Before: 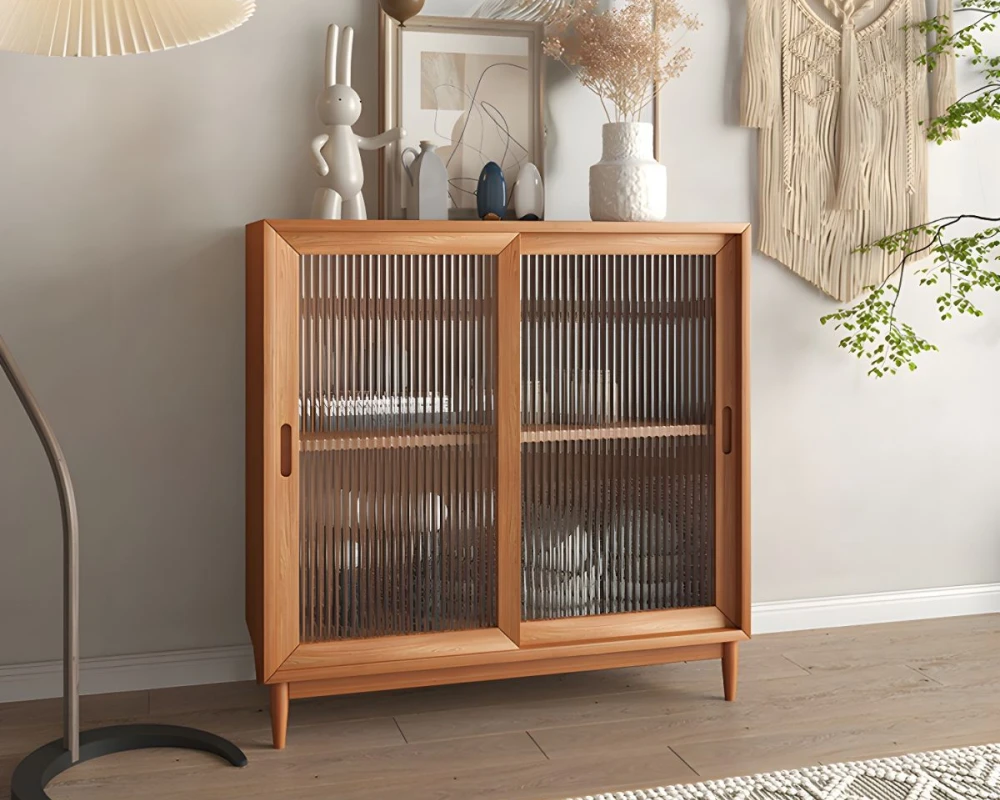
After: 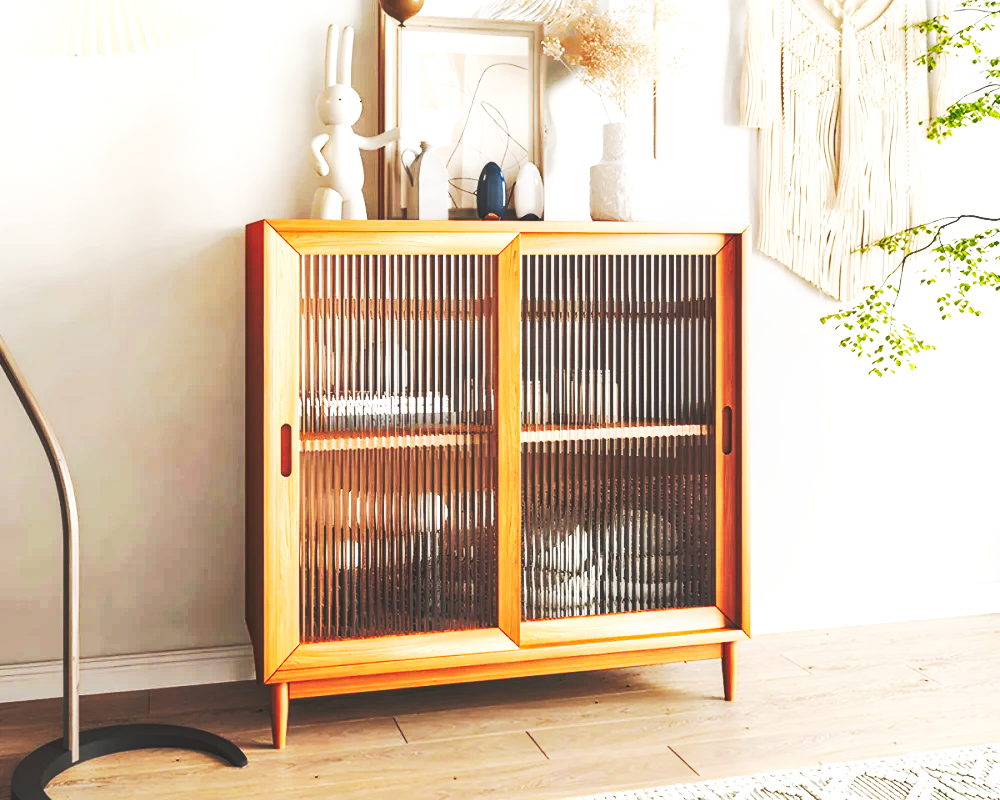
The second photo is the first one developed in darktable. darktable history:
local contrast: detail 130%
exposure: exposure 0.29 EV, compensate highlight preservation false
base curve: curves: ch0 [(0, 0.015) (0.085, 0.116) (0.134, 0.298) (0.19, 0.545) (0.296, 0.764) (0.599, 0.982) (1, 1)], preserve colors none
